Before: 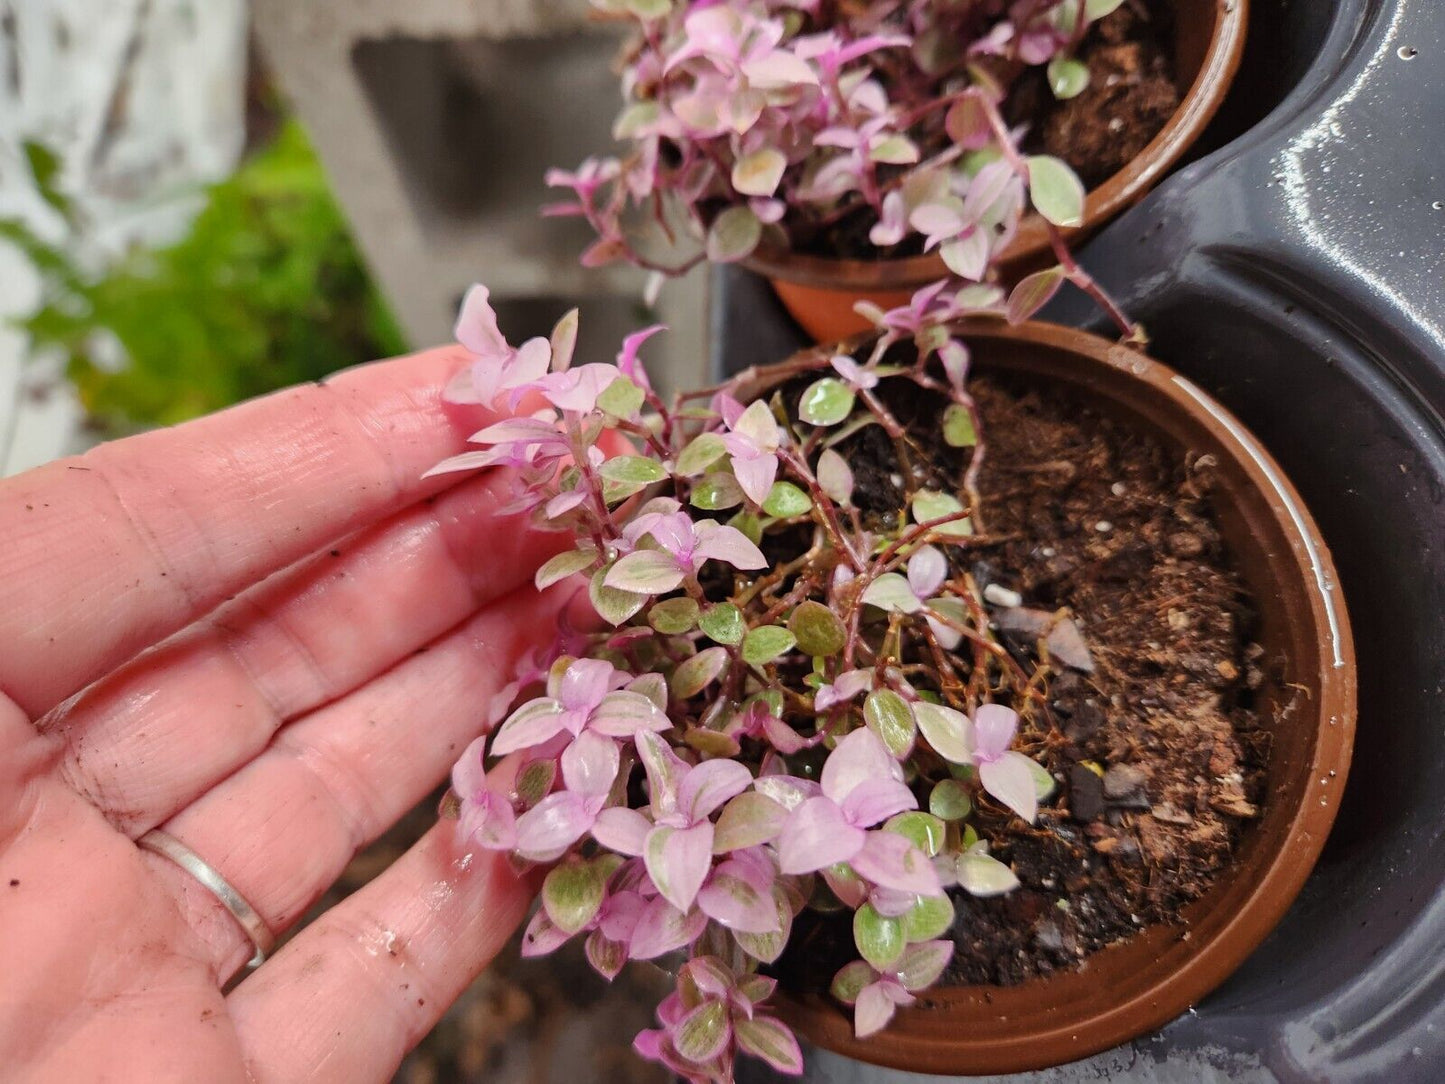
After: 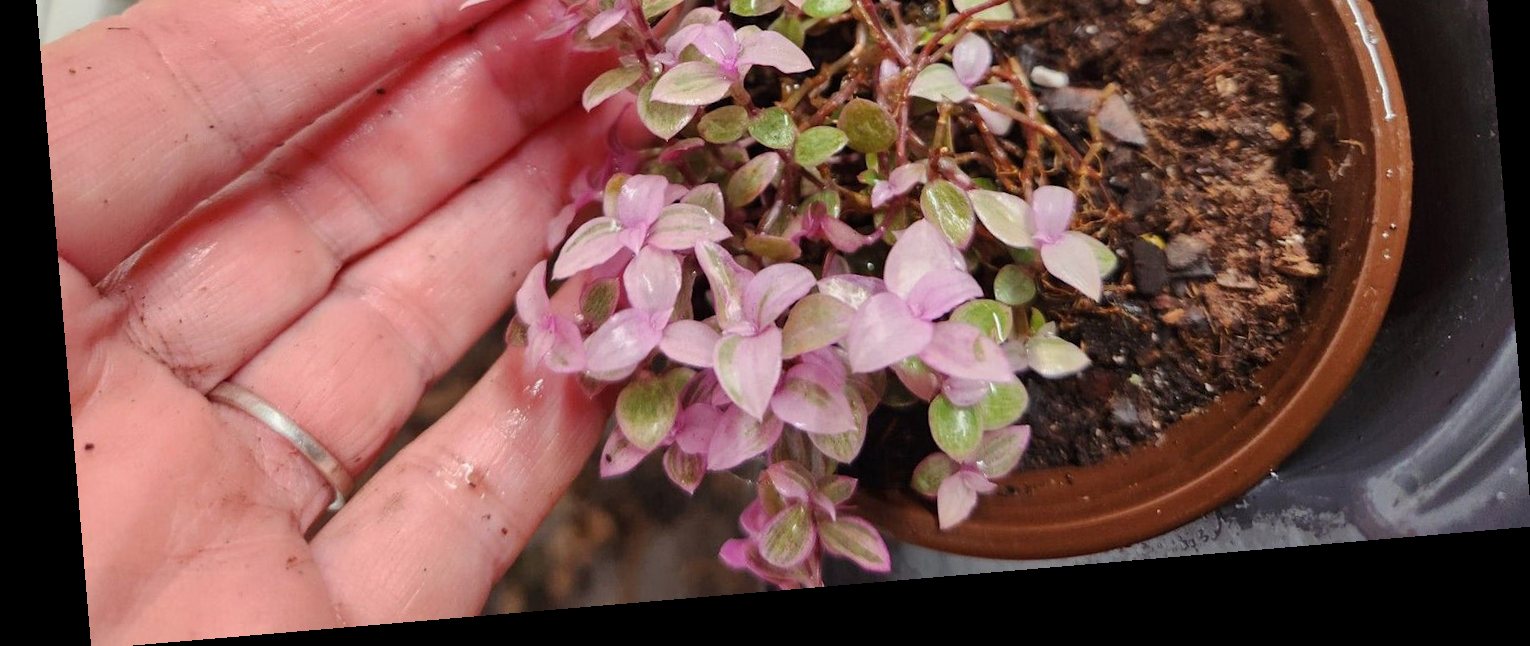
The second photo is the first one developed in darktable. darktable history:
rotate and perspective: rotation -4.86°, automatic cropping off
crop and rotate: top 46.237%
